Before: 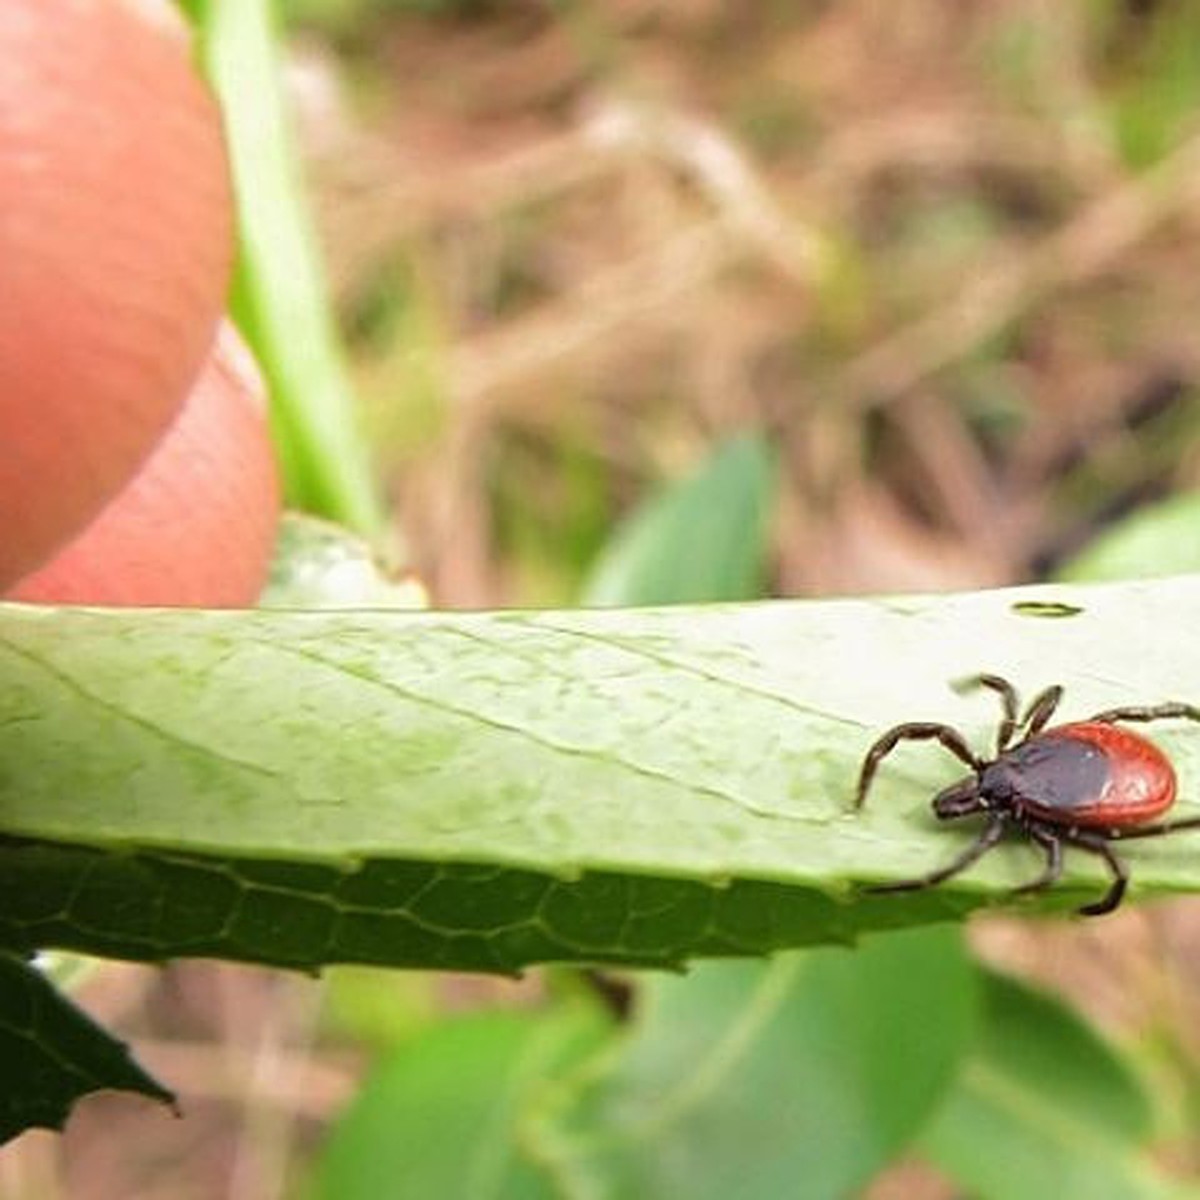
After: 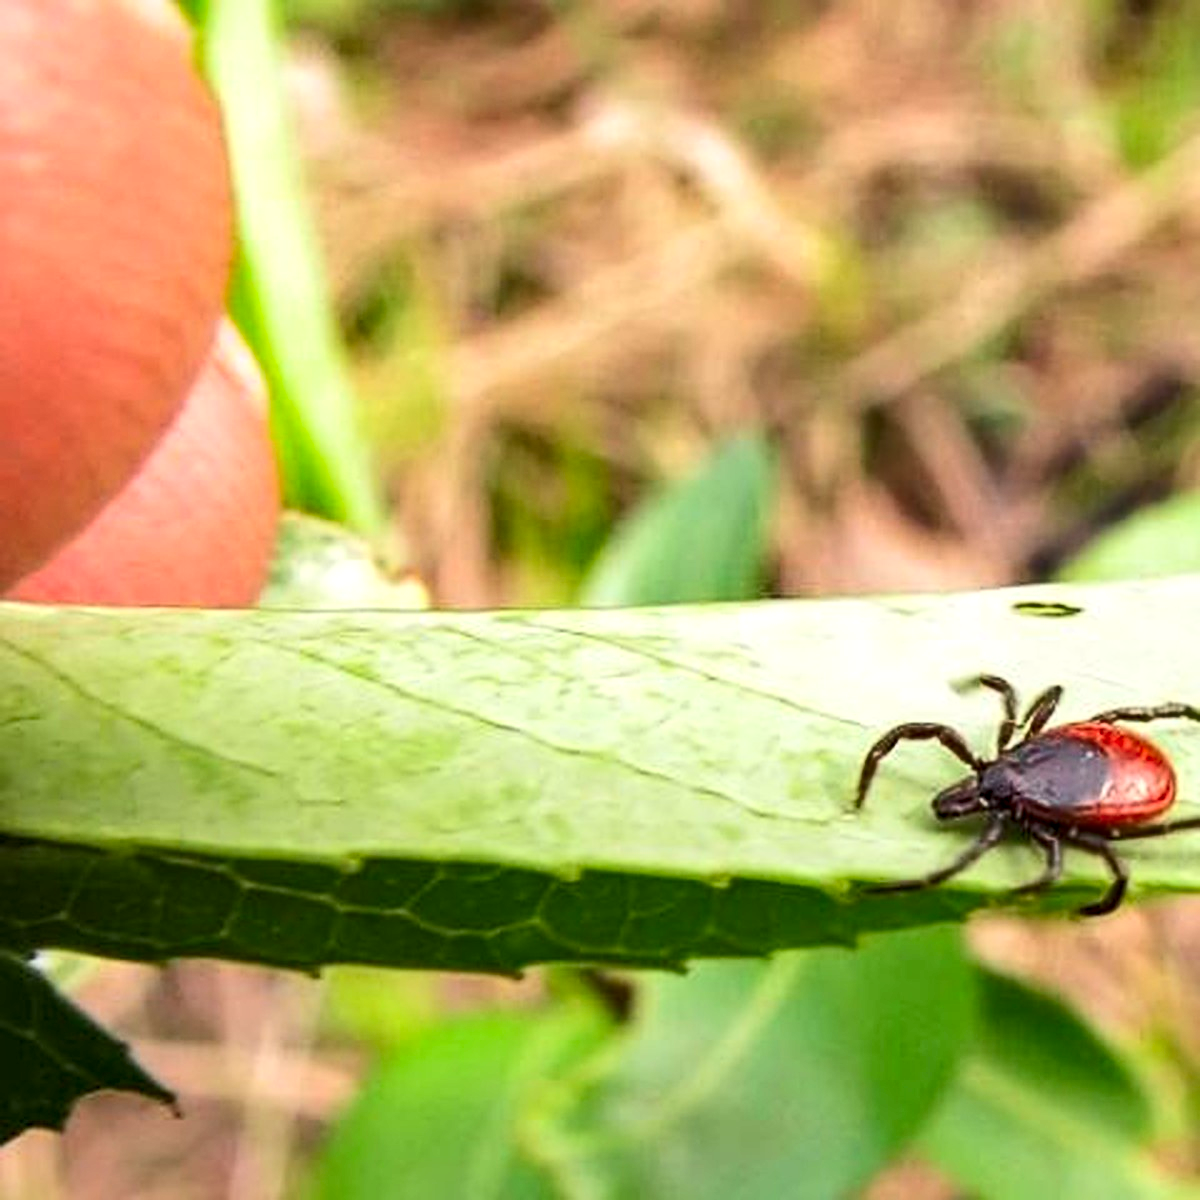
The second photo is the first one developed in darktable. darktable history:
shadows and highlights: radius 133.83, soften with gaussian
contrast brightness saturation: contrast 0.2, brightness 0.16, saturation 0.22
local contrast: shadows 94%
